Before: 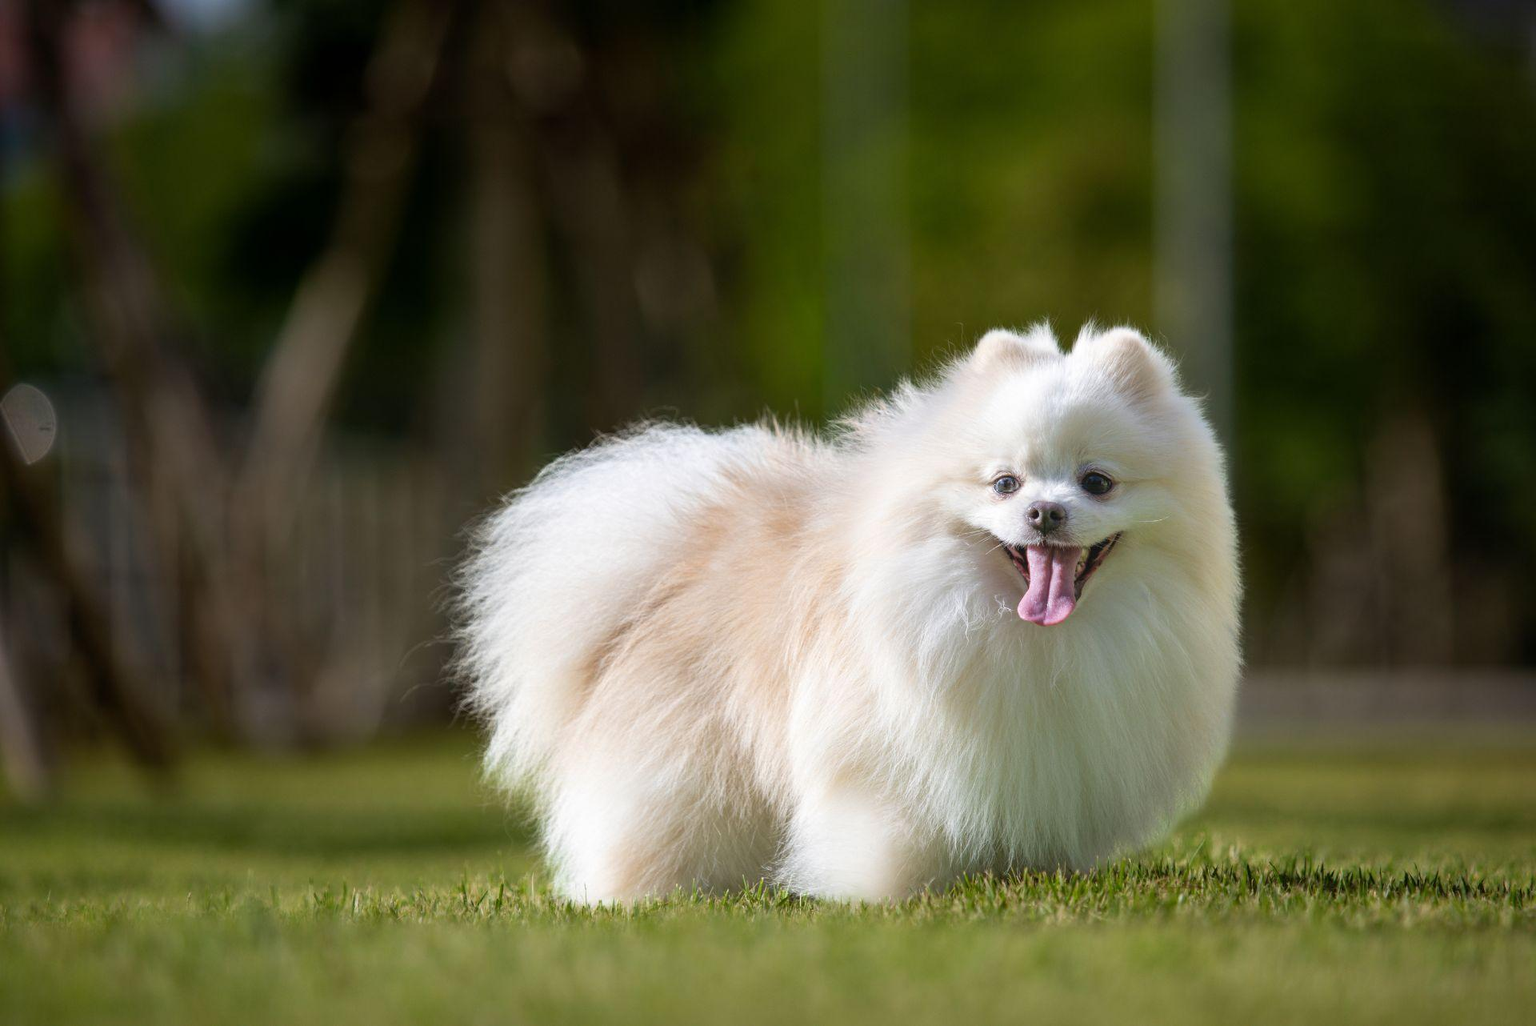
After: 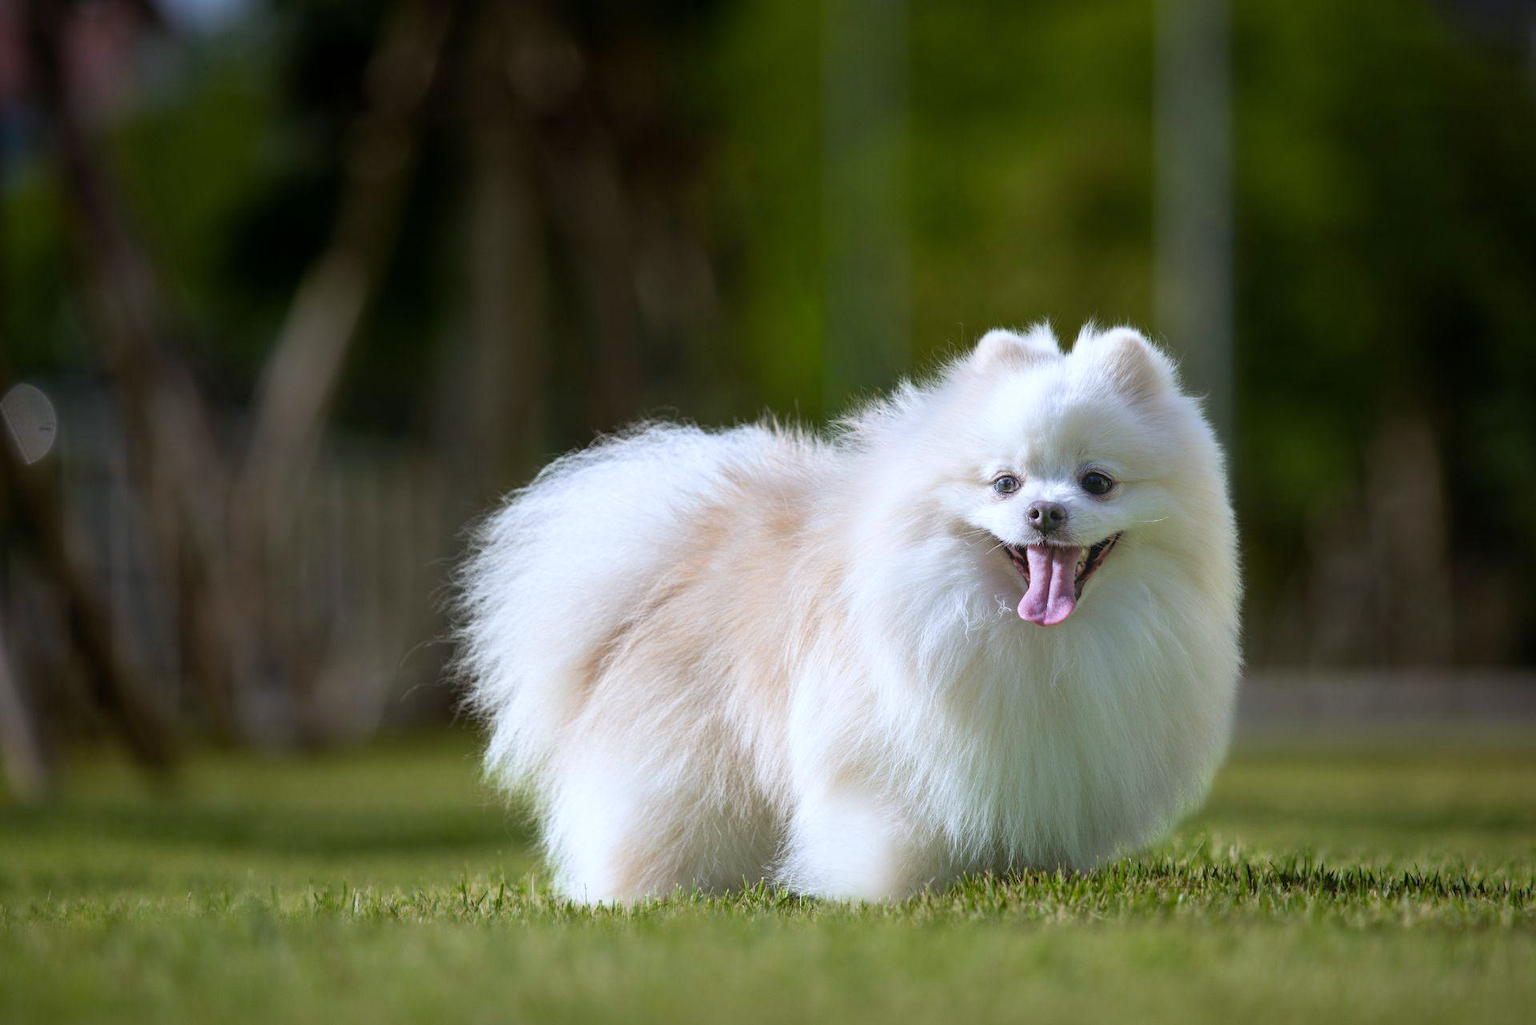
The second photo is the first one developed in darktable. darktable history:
tone equalizer: on, module defaults
white balance: red 0.954, blue 1.079
